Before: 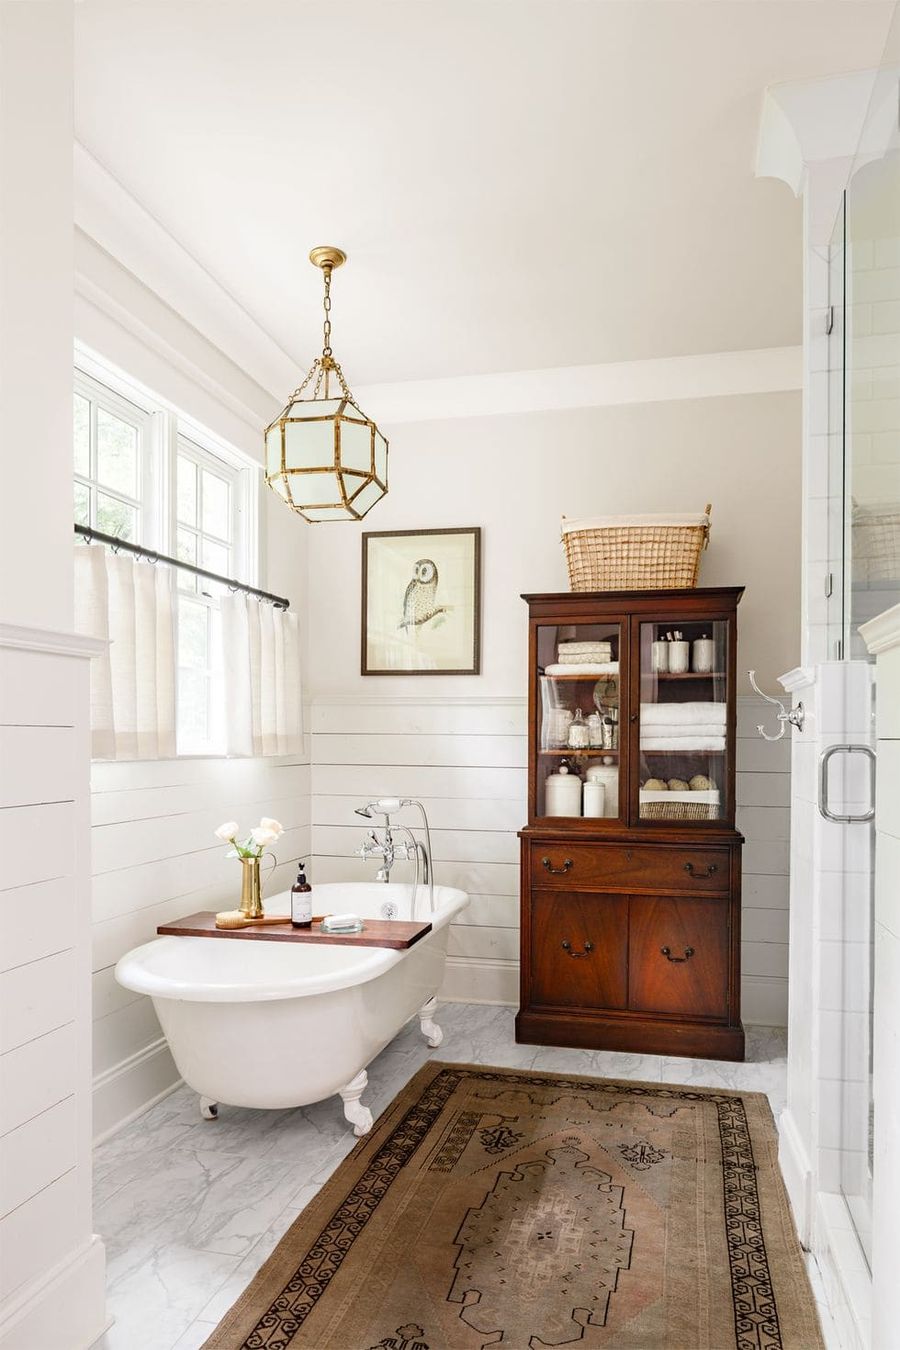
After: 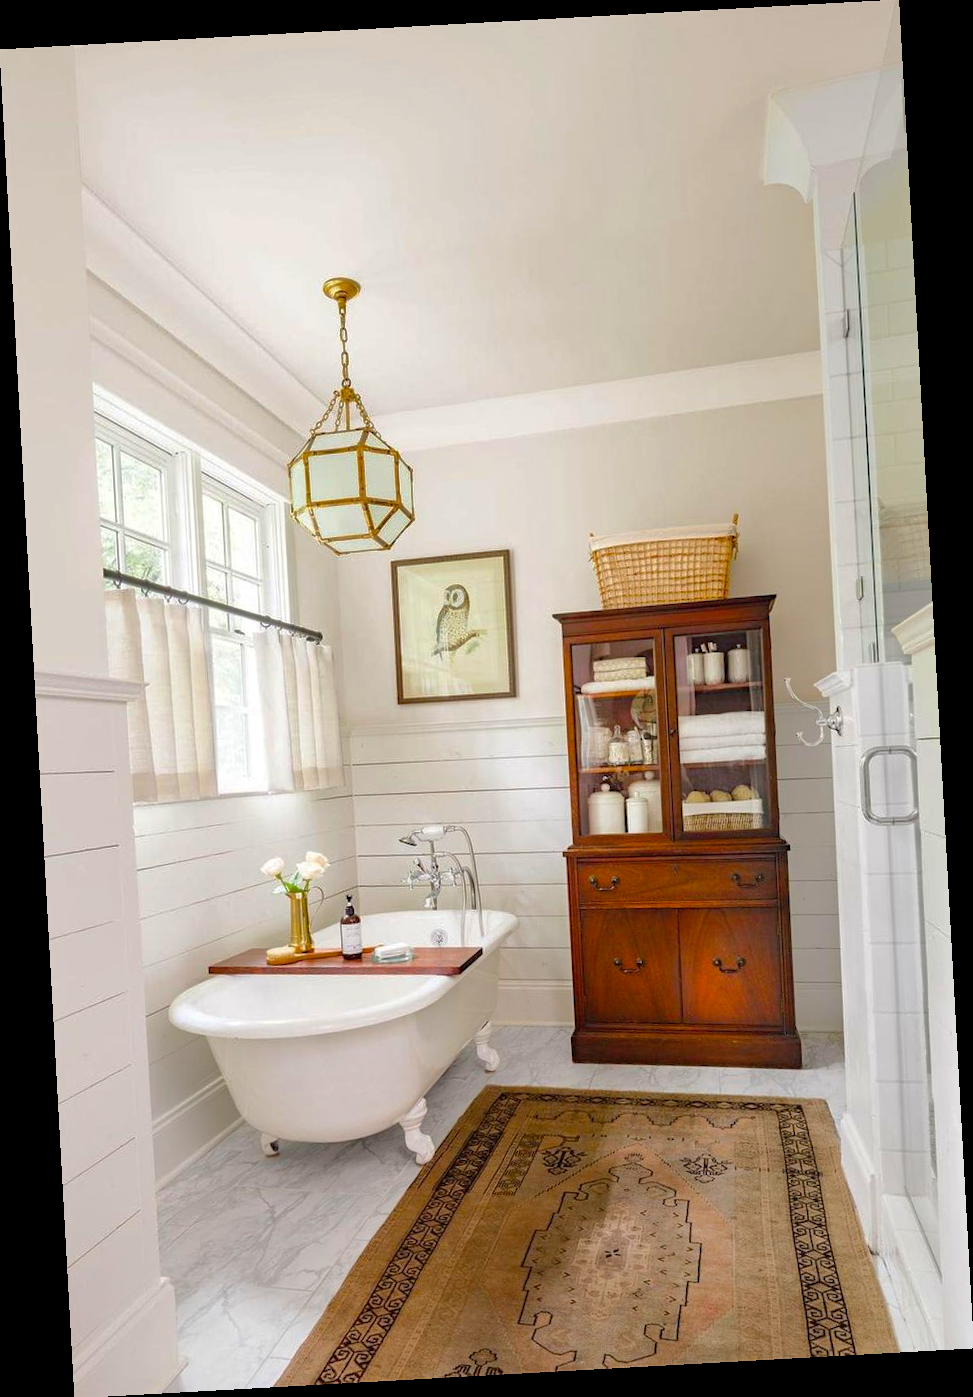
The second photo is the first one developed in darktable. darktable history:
rotate and perspective: rotation -3.18°, automatic cropping off
shadows and highlights: on, module defaults
color balance rgb: perceptual saturation grading › global saturation 25%, perceptual brilliance grading › mid-tones 10%, perceptual brilliance grading › shadows 15%, global vibrance 20%
